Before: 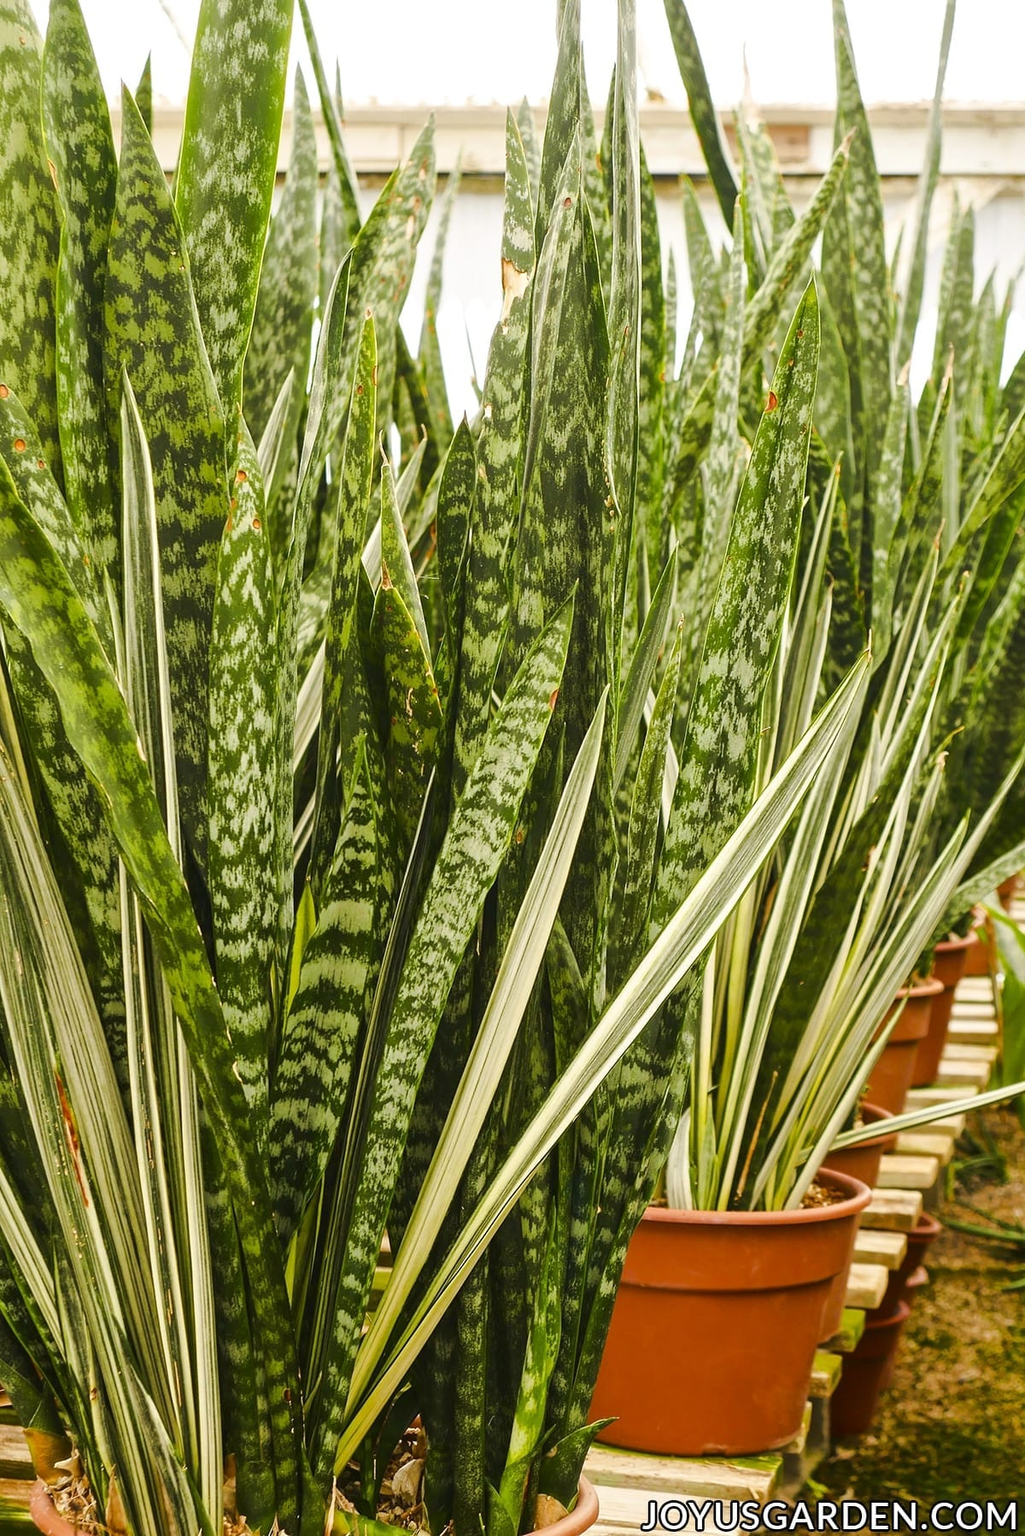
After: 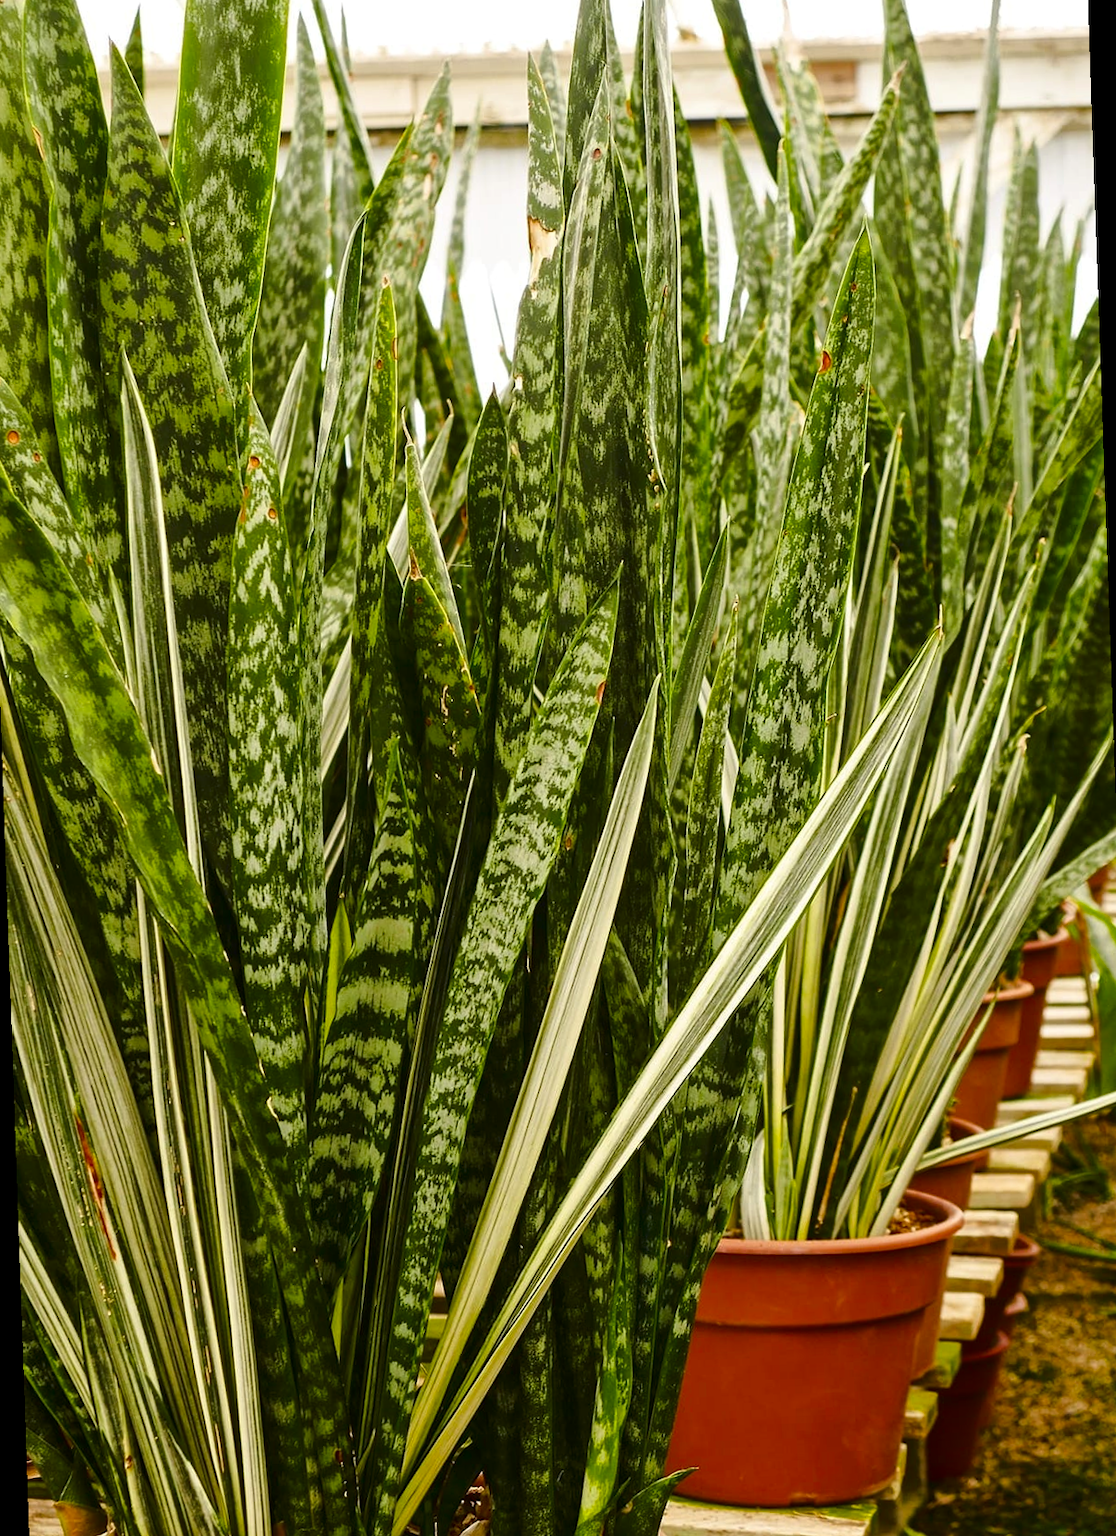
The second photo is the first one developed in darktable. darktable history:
rotate and perspective: rotation -2°, crop left 0.022, crop right 0.978, crop top 0.049, crop bottom 0.951
contrast brightness saturation: contrast 0.07, brightness -0.14, saturation 0.11
